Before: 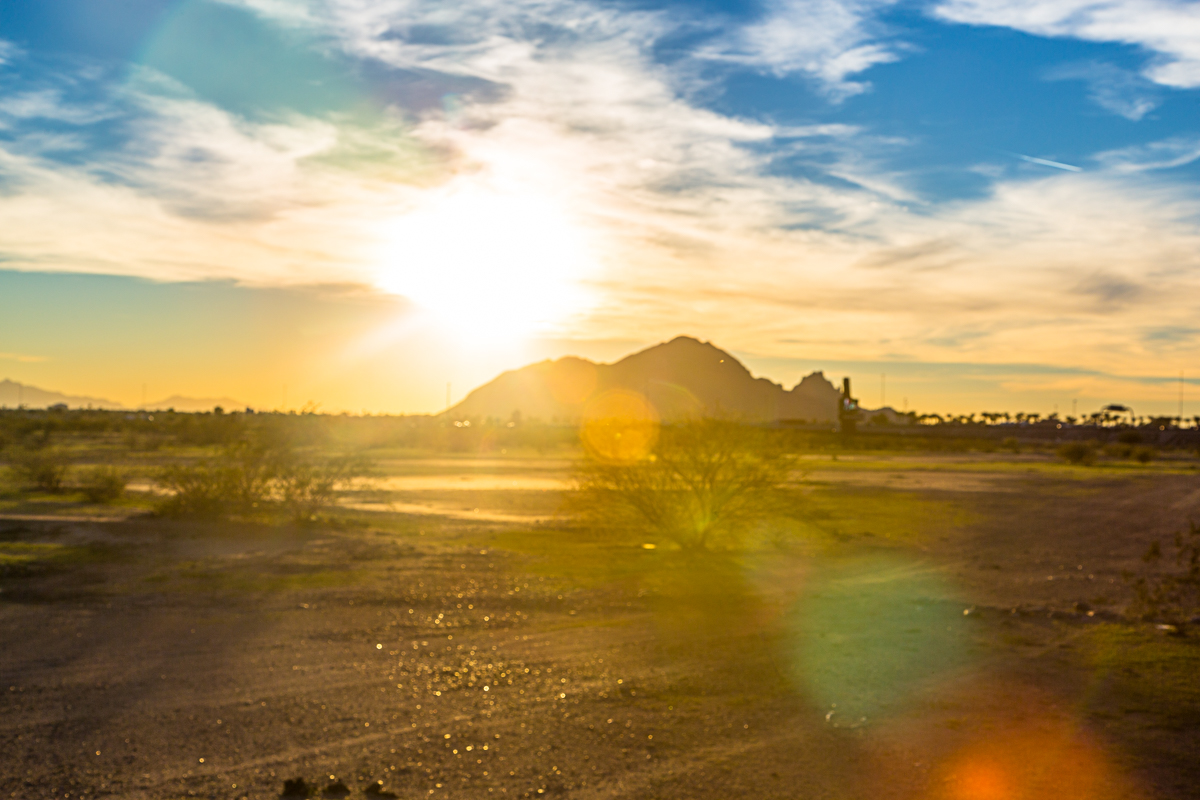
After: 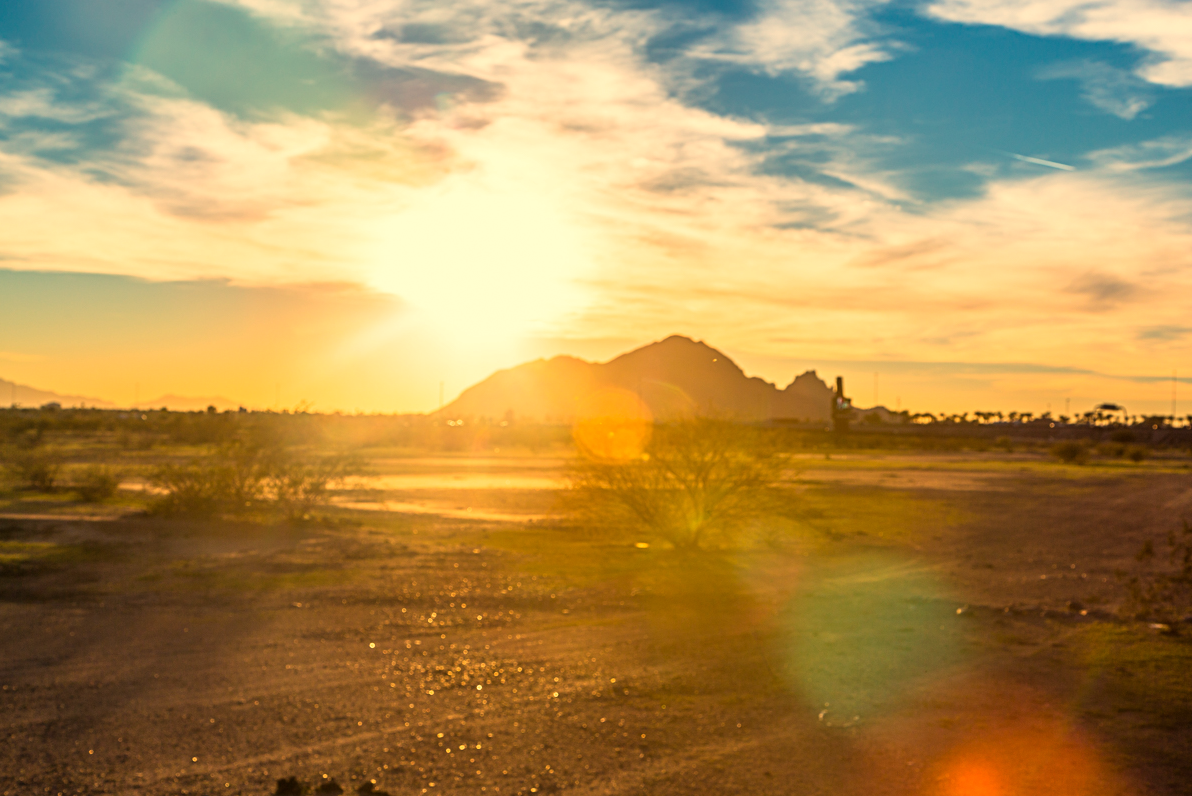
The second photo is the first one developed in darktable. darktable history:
crop and rotate: left 0.614%, top 0.179%, bottom 0.309%
white balance: red 1.138, green 0.996, blue 0.812
